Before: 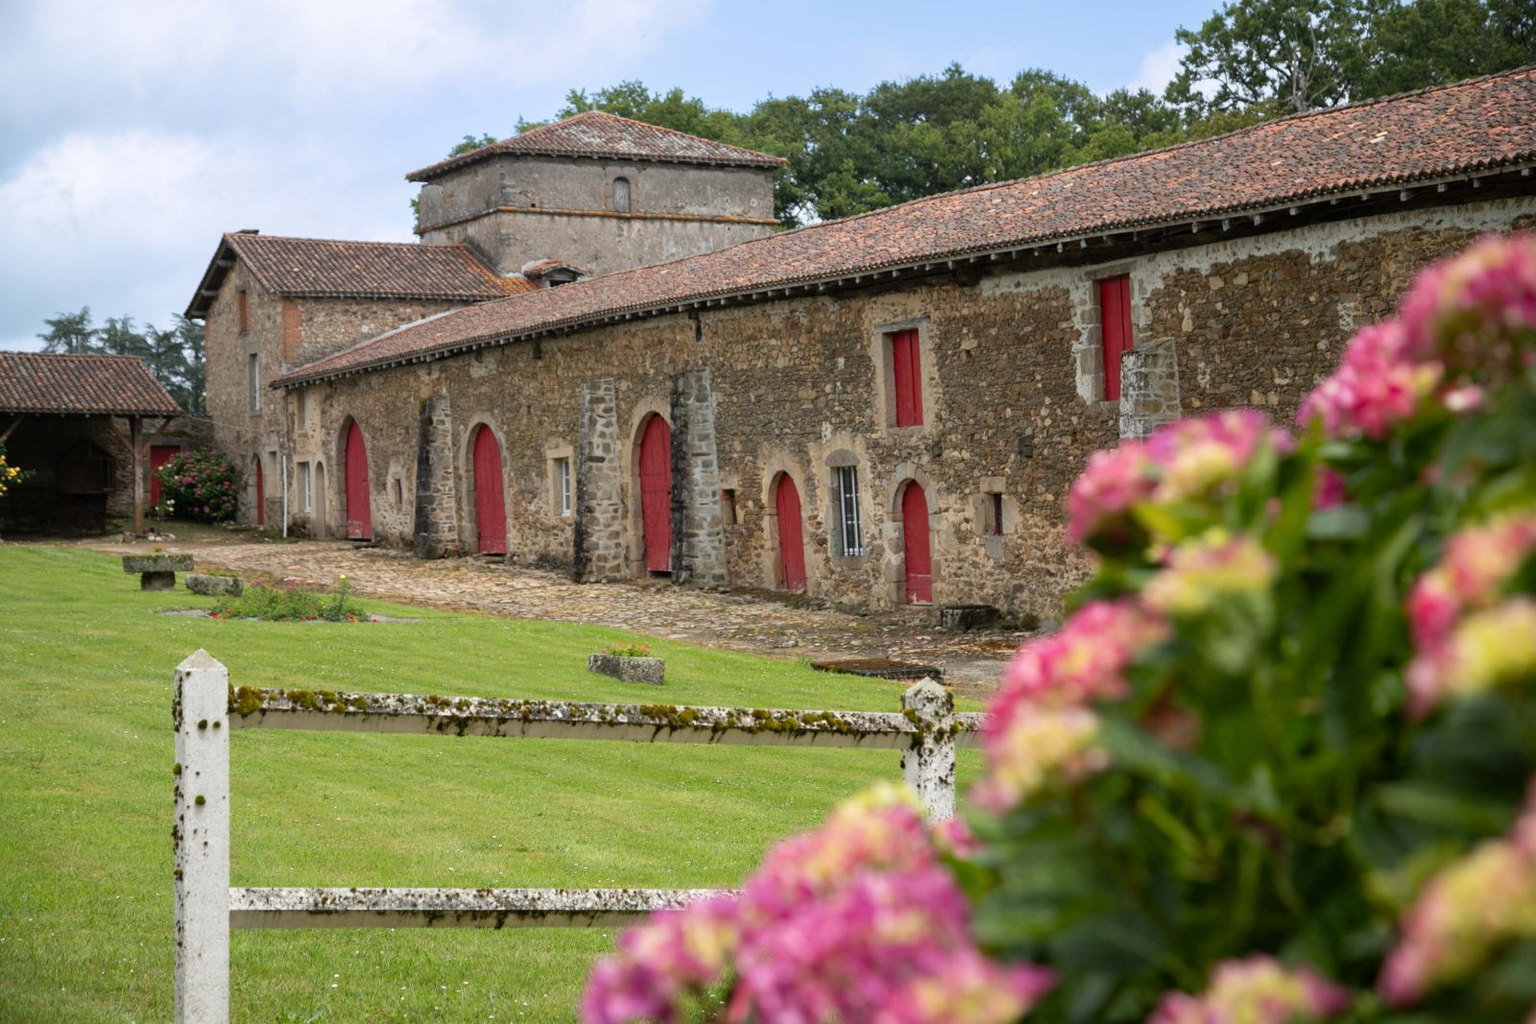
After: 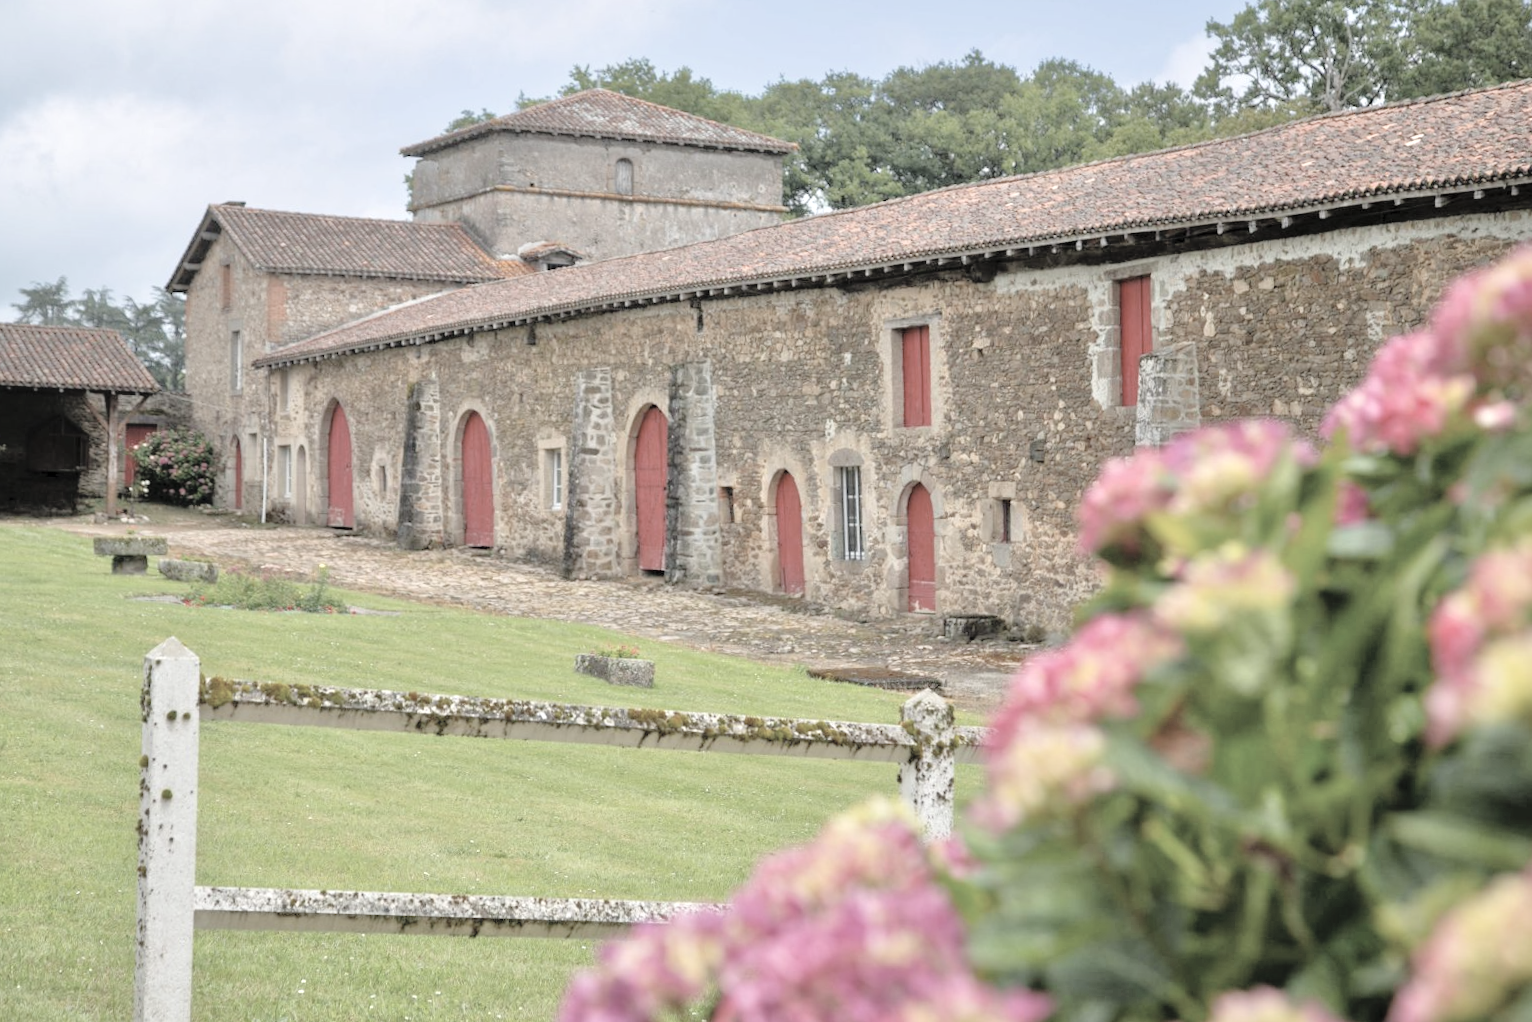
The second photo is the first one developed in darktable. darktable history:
crop and rotate: angle -1.69°
tone equalizer: -7 EV 0.15 EV, -6 EV 0.6 EV, -5 EV 1.15 EV, -4 EV 1.33 EV, -3 EV 1.15 EV, -2 EV 0.6 EV, -1 EV 0.15 EV, mask exposure compensation -0.5 EV
contrast brightness saturation: brightness 0.18, saturation -0.5
